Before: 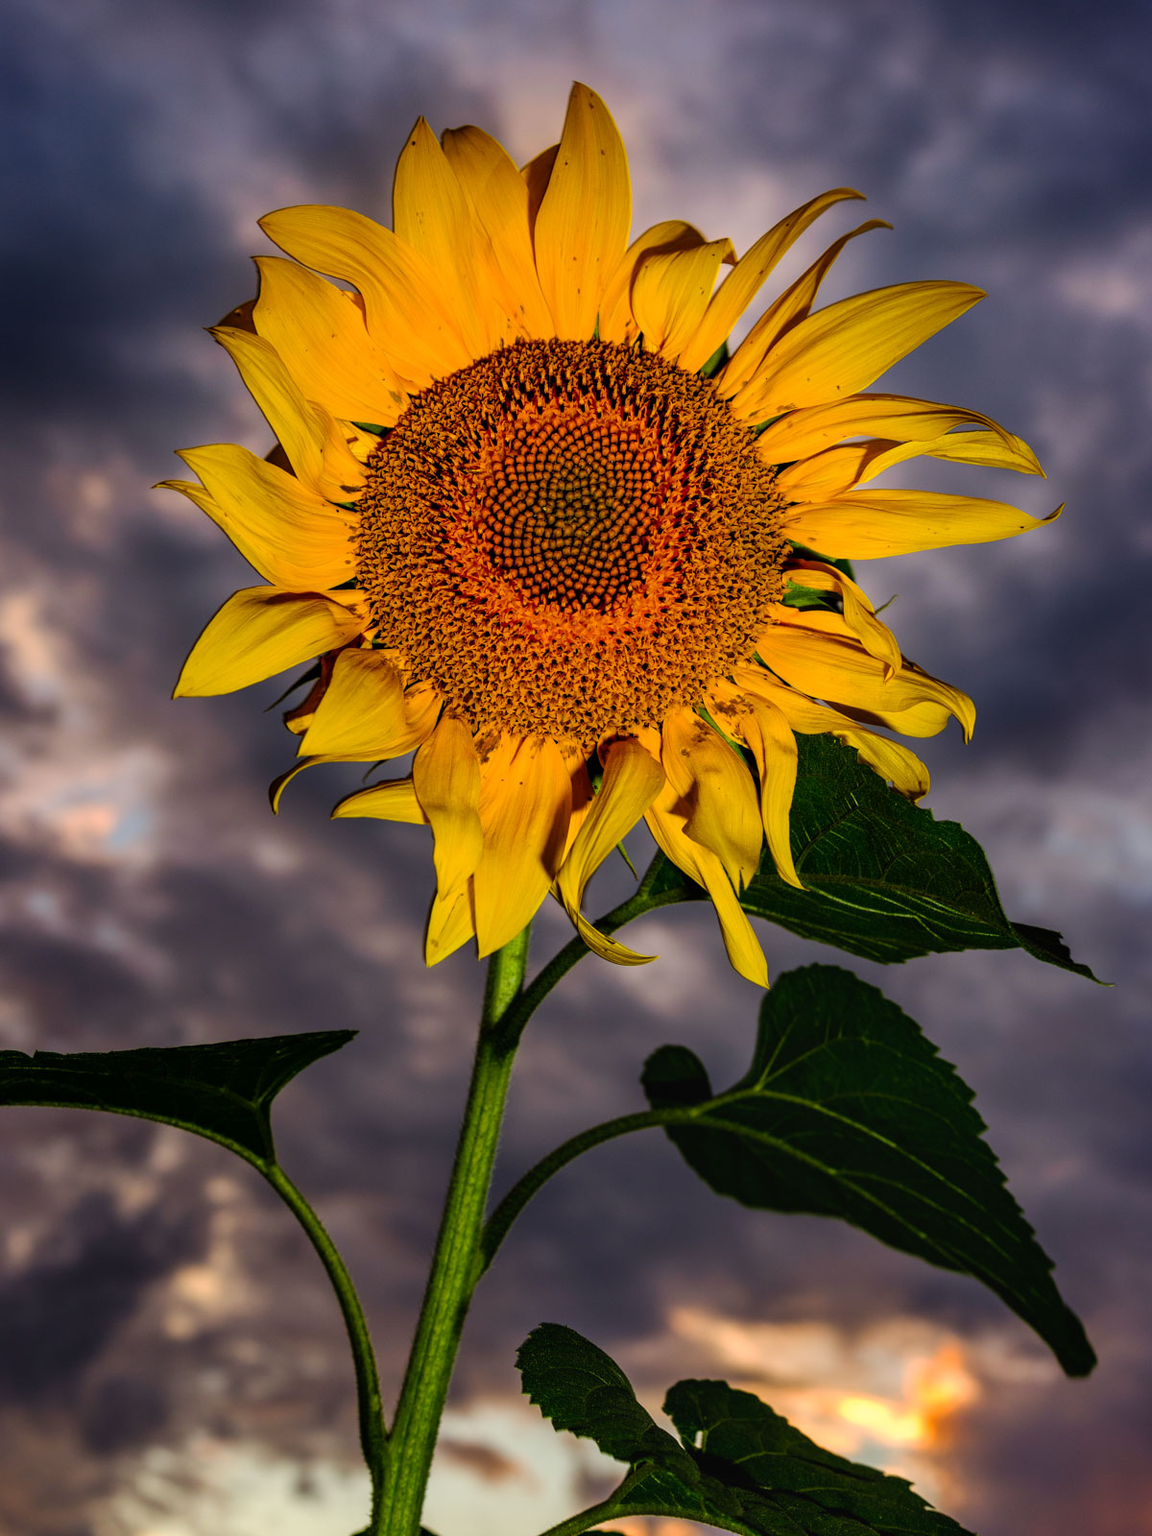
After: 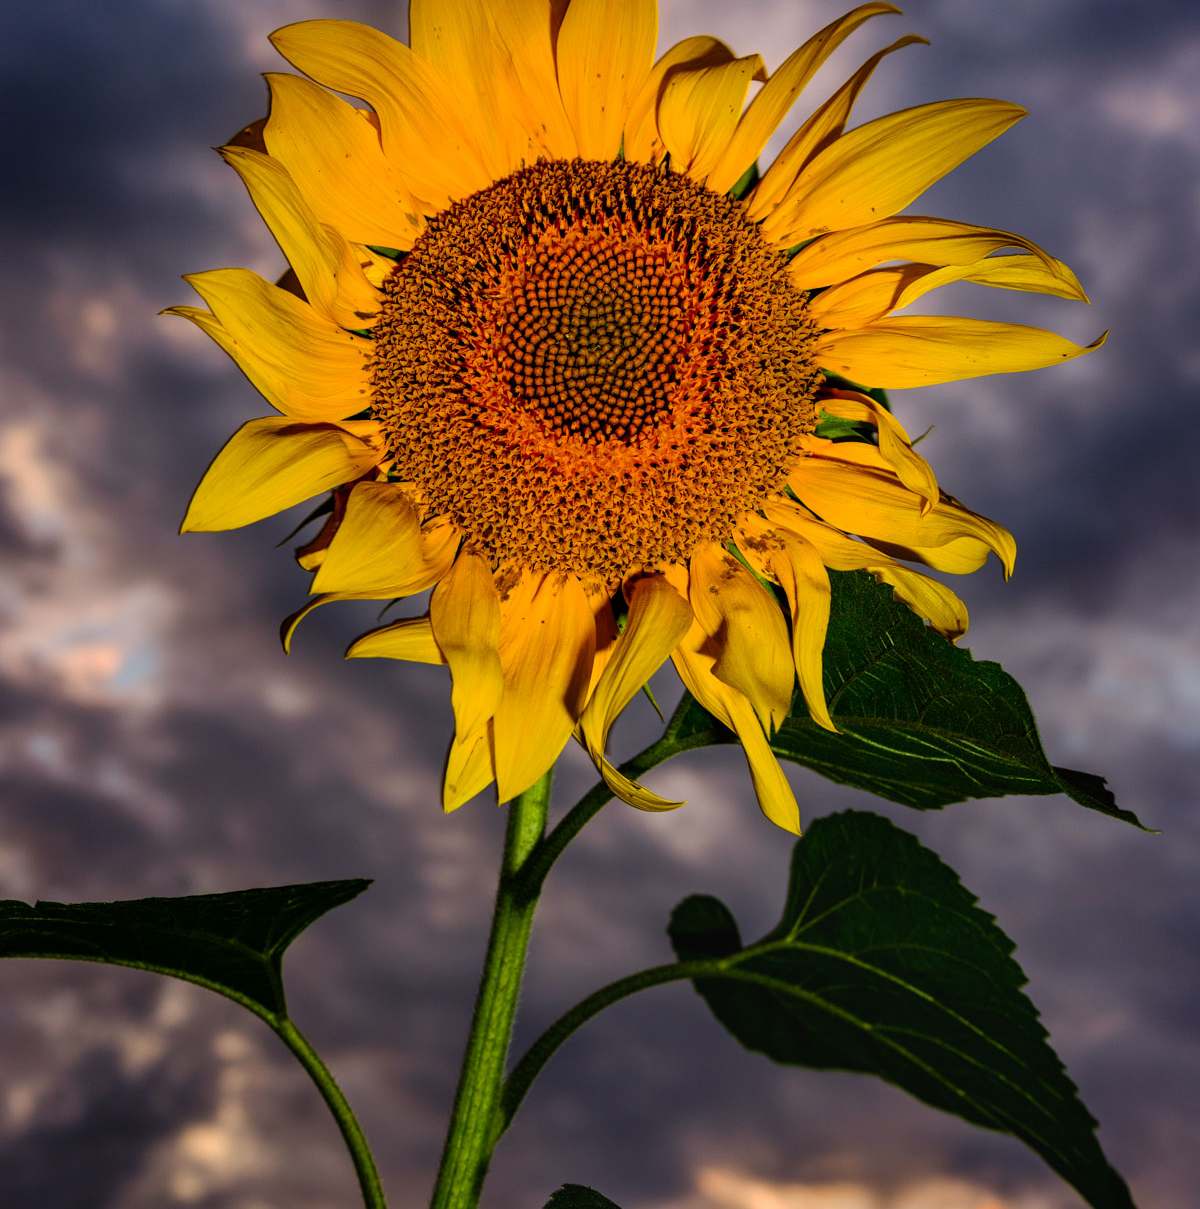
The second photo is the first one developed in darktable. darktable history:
crop and rotate: top 12.164%, bottom 12.22%
